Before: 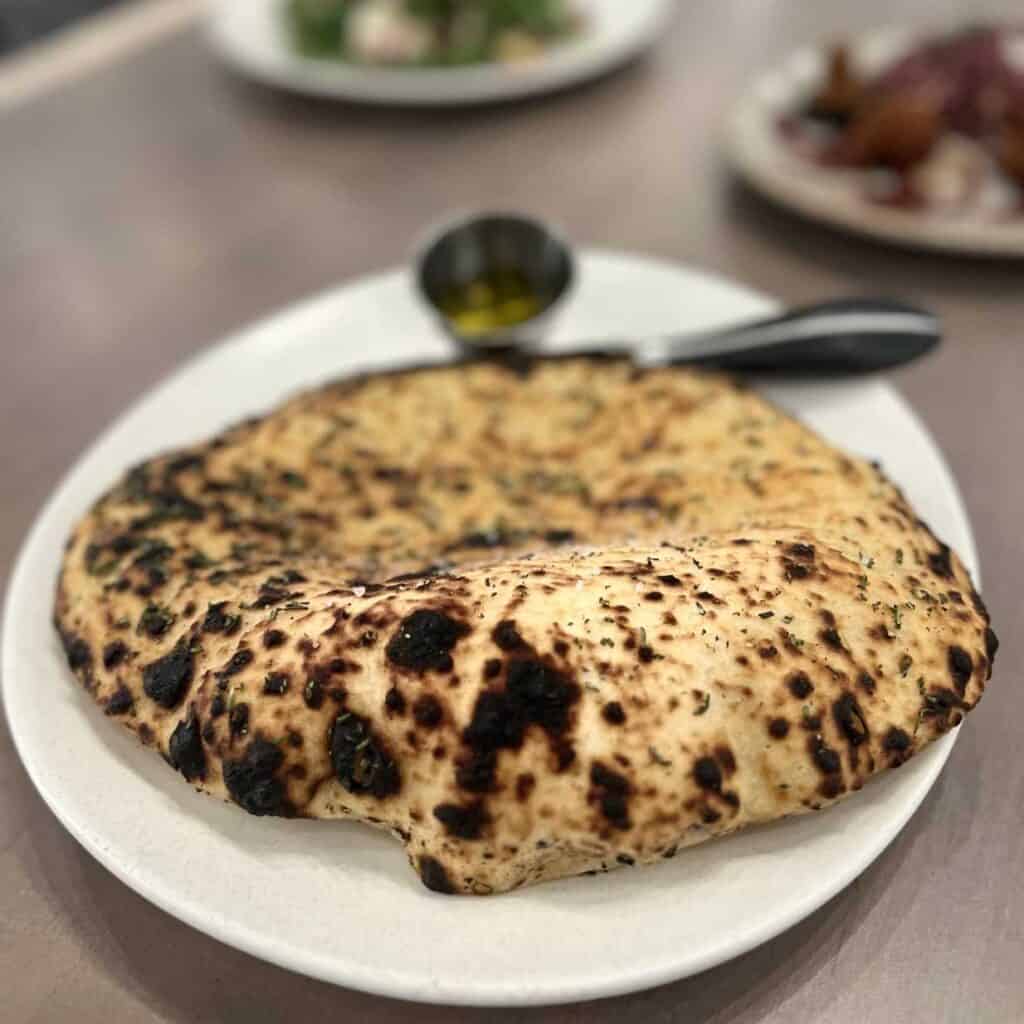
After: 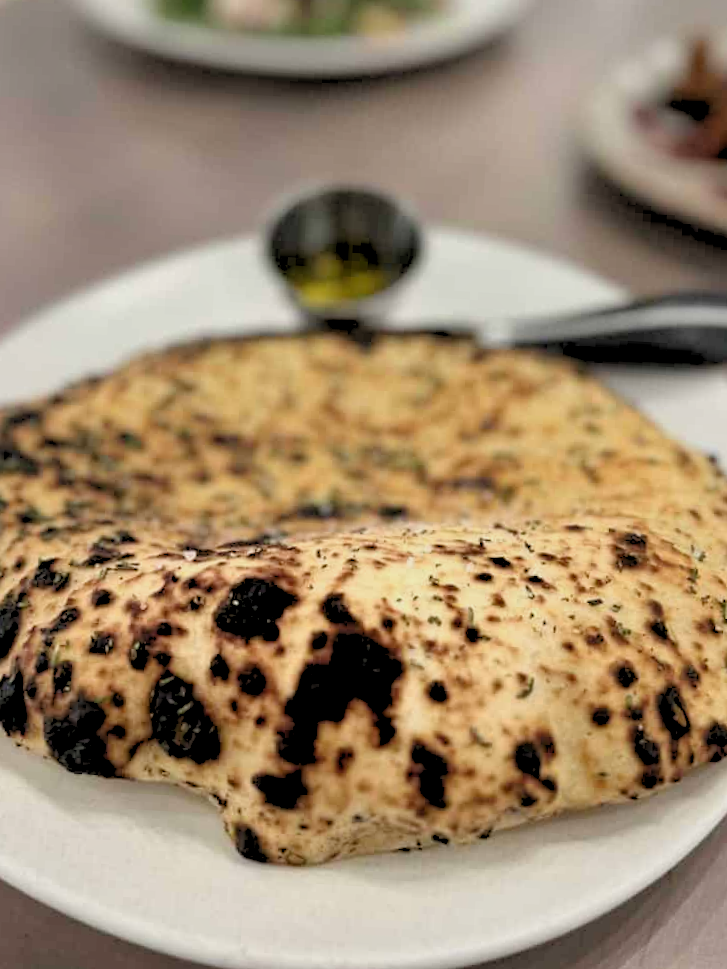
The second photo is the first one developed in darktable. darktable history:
shadows and highlights: soften with gaussian
rgb levels: preserve colors sum RGB, levels [[0.038, 0.433, 0.934], [0, 0.5, 1], [0, 0.5, 1]]
crop and rotate: angle -3.27°, left 14.277%, top 0.028%, right 10.766%, bottom 0.028%
